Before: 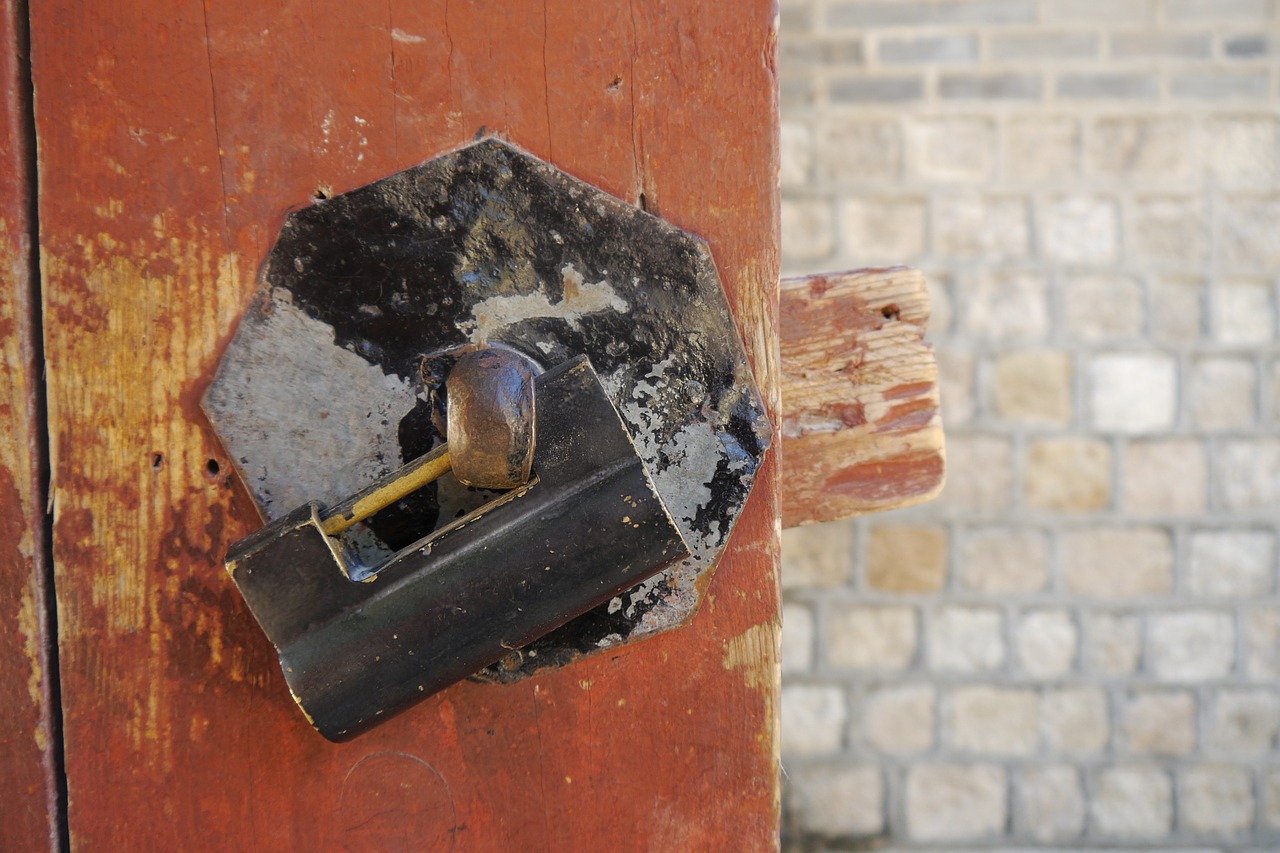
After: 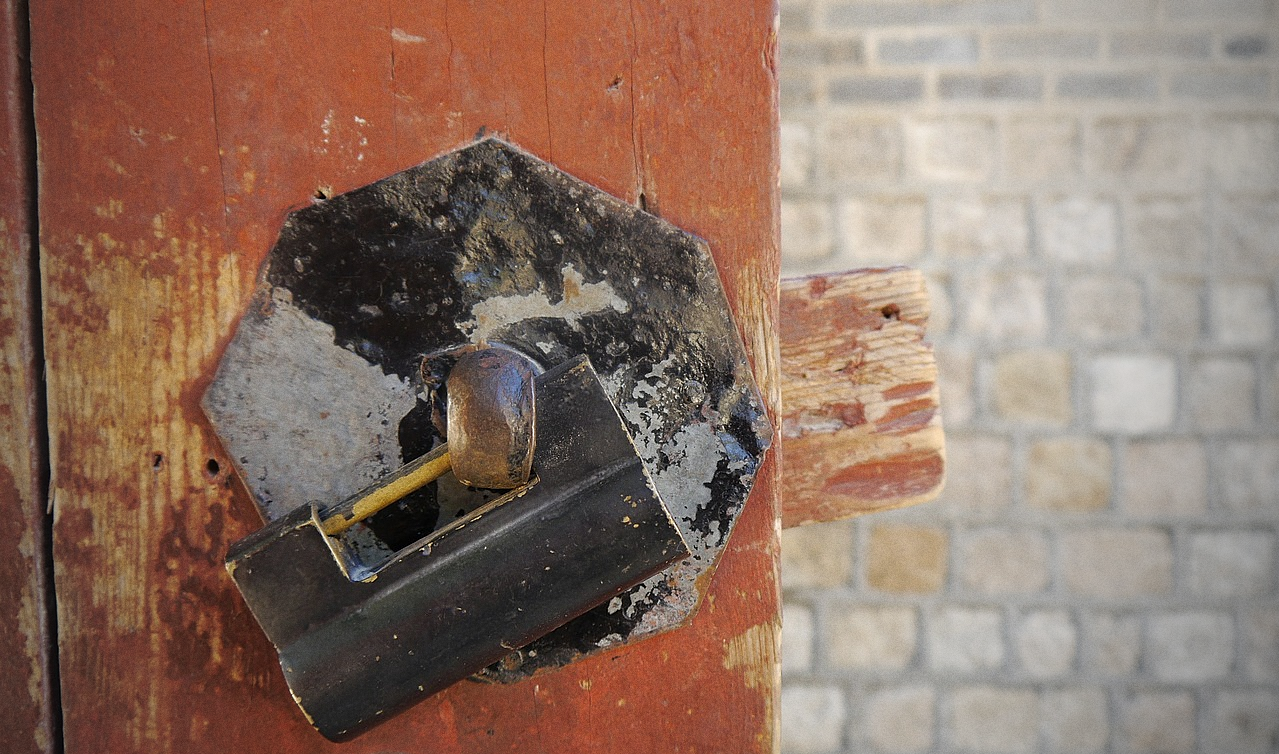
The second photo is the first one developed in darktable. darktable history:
crop and rotate: top 0%, bottom 11.49%
sharpen: radius 1
grain: on, module defaults
vignetting: fall-off start 72.14%, fall-off radius 108.07%, brightness -0.713, saturation -0.488, center (-0.054, -0.359), width/height ratio 0.729
